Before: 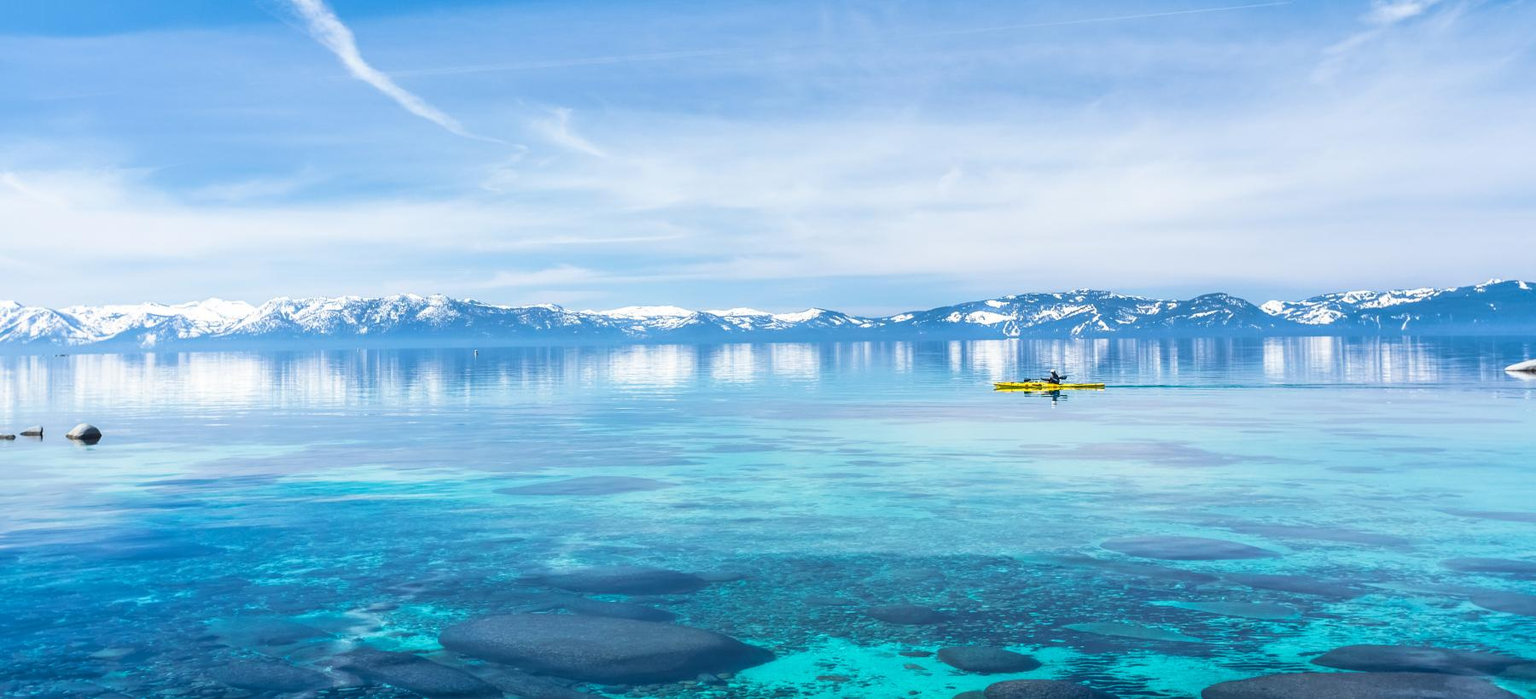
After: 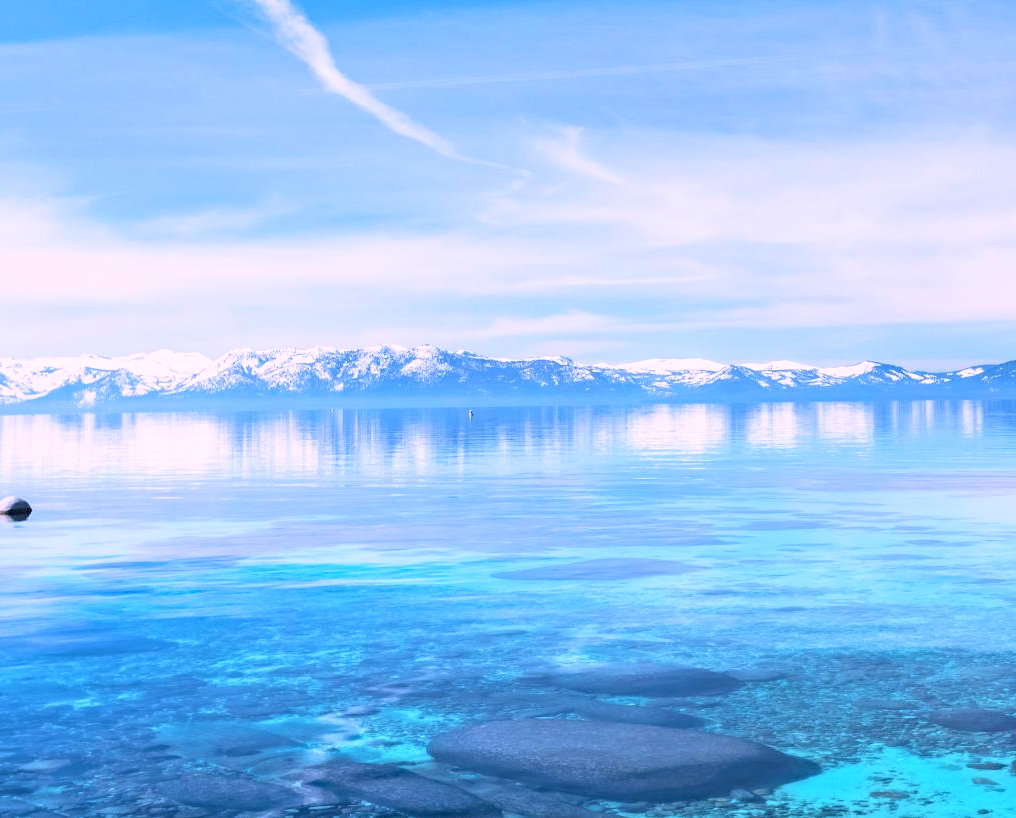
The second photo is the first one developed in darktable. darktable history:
color correction: highlights a* 15.69, highlights b* -19.91
haze removal: strength 0.282, distance 0.246, compatibility mode true, adaptive false
contrast brightness saturation: contrast 0.138, brightness 0.206
crop: left 4.875%, right 38.672%
